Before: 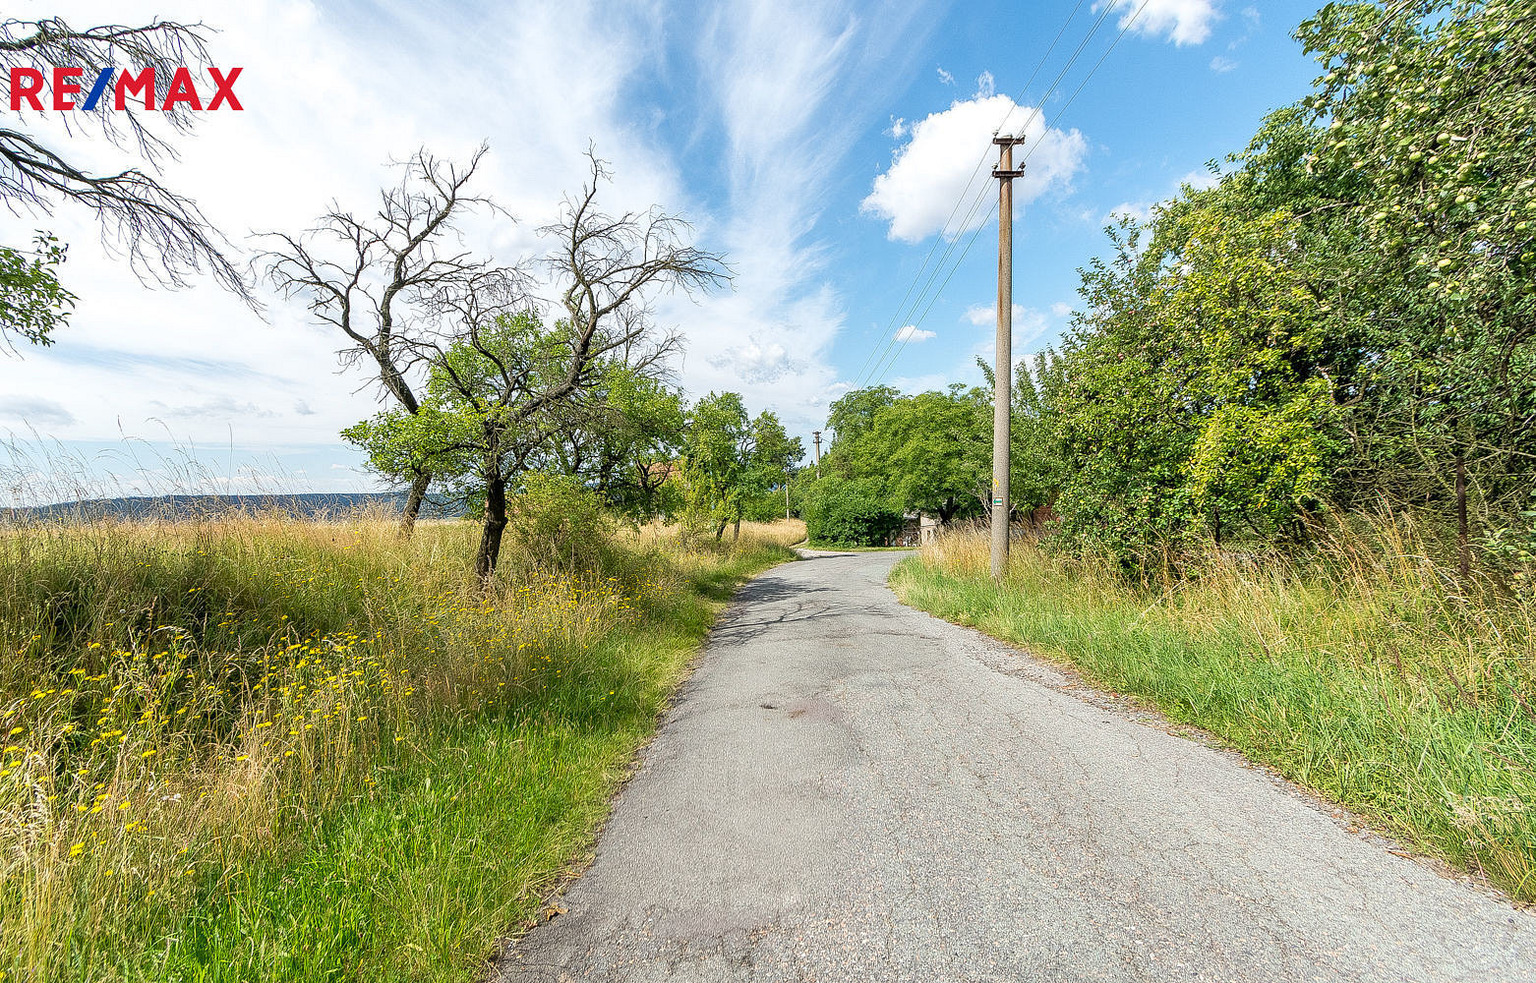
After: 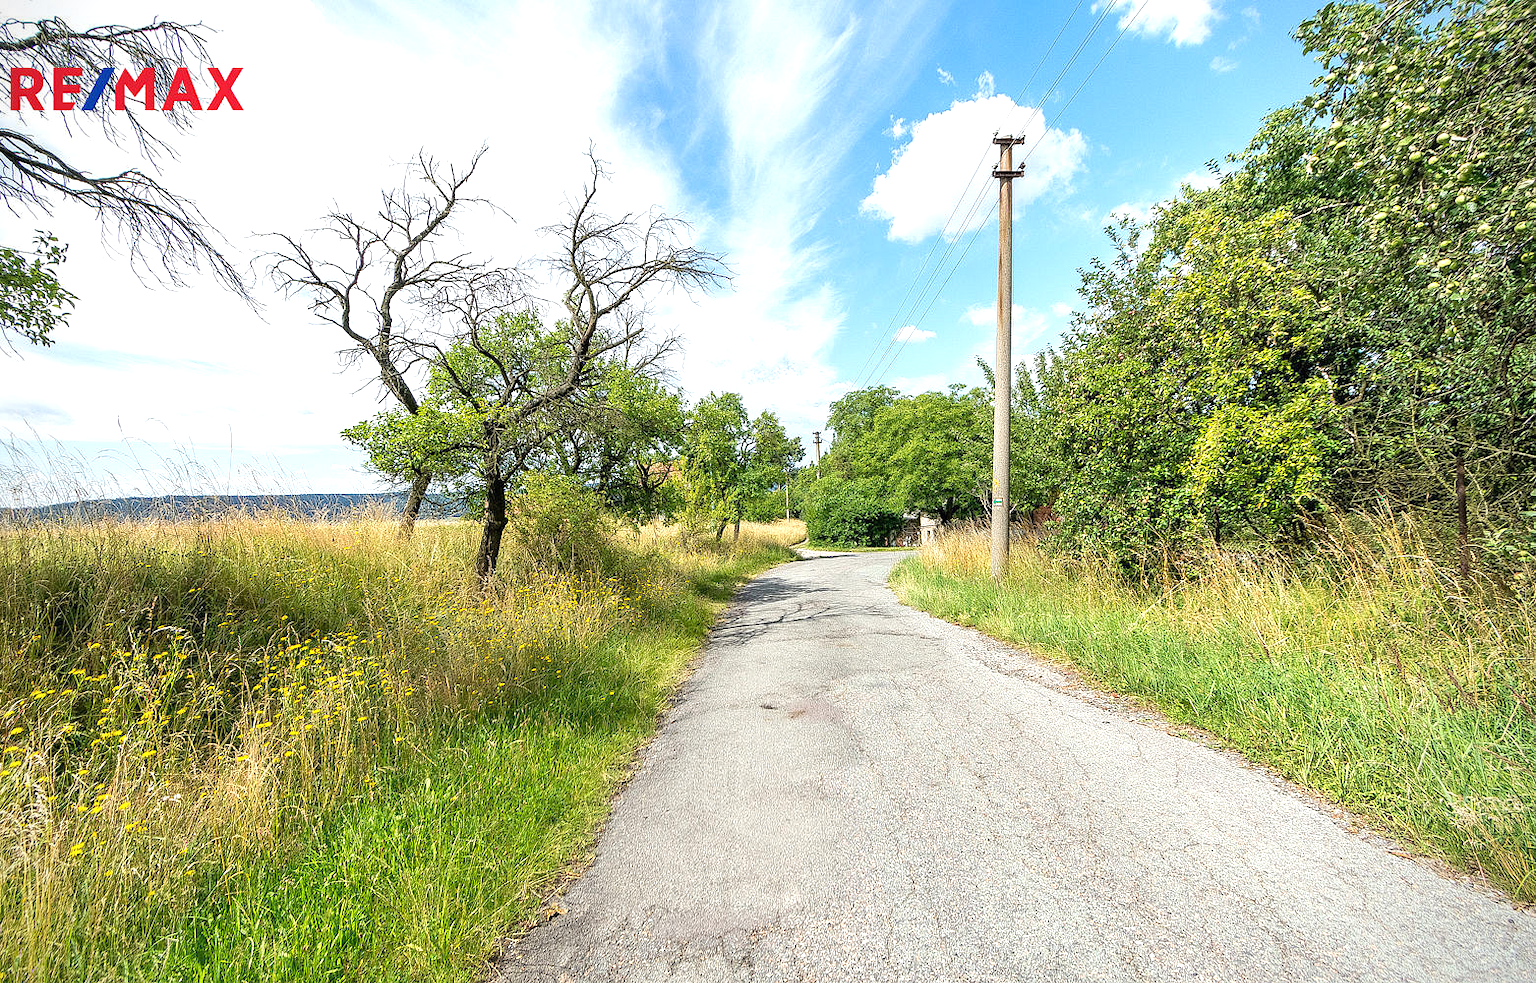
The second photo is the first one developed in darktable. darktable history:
exposure: black level correction 0, exposure 0.5 EV, compensate highlight preservation false
vignetting: saturation -0.02
